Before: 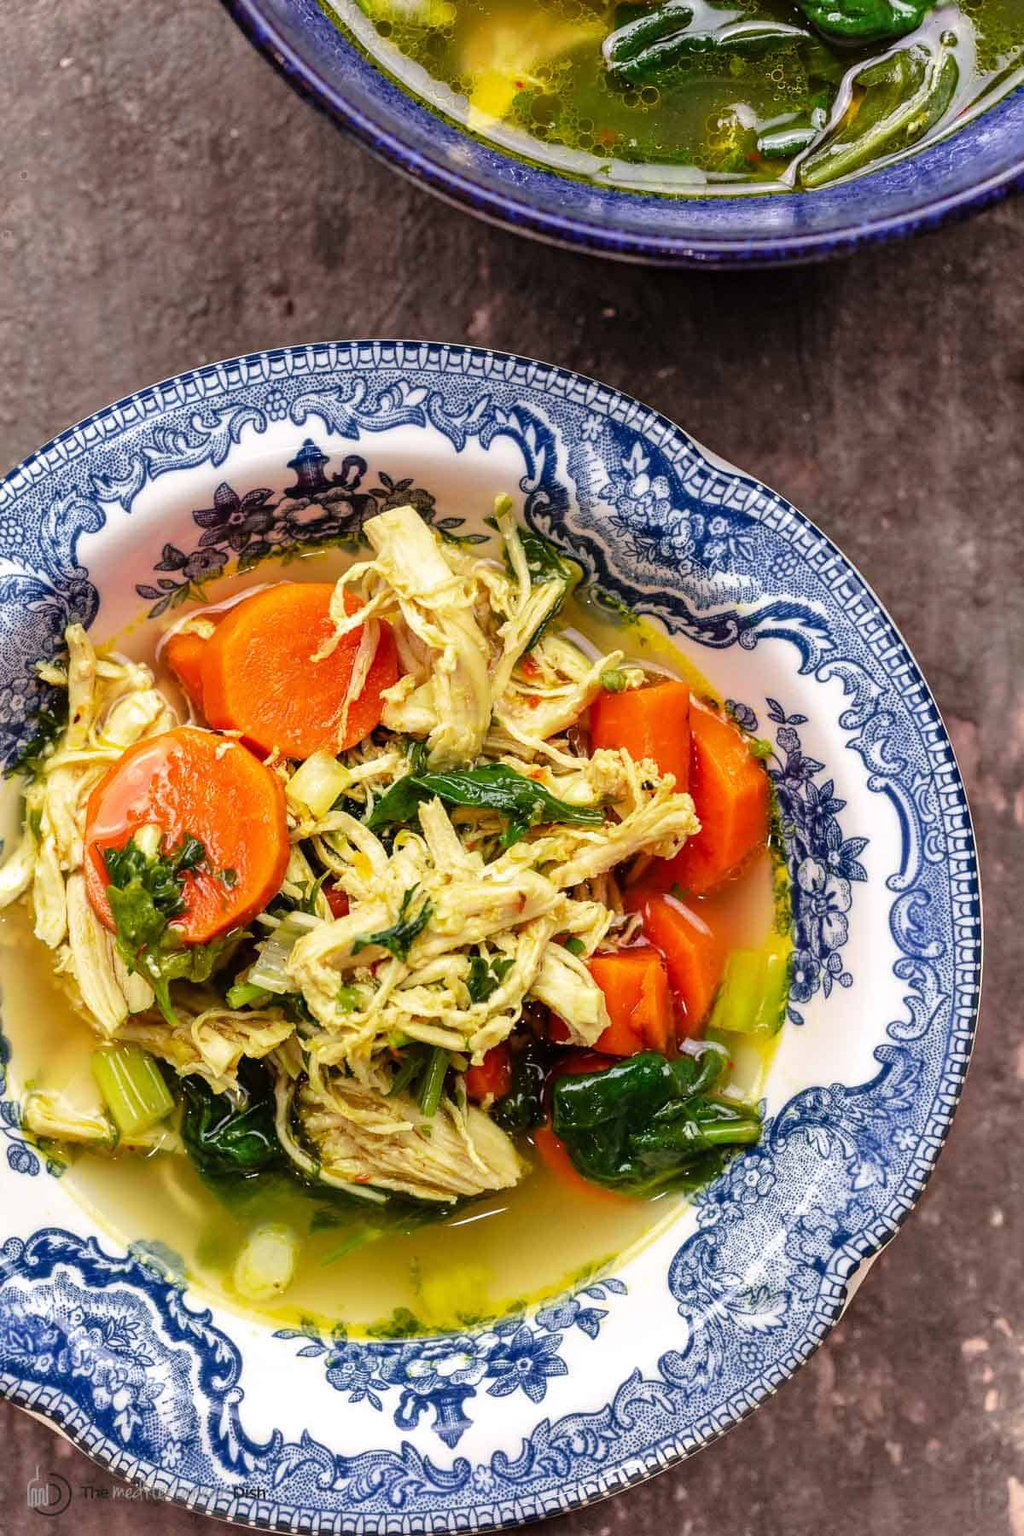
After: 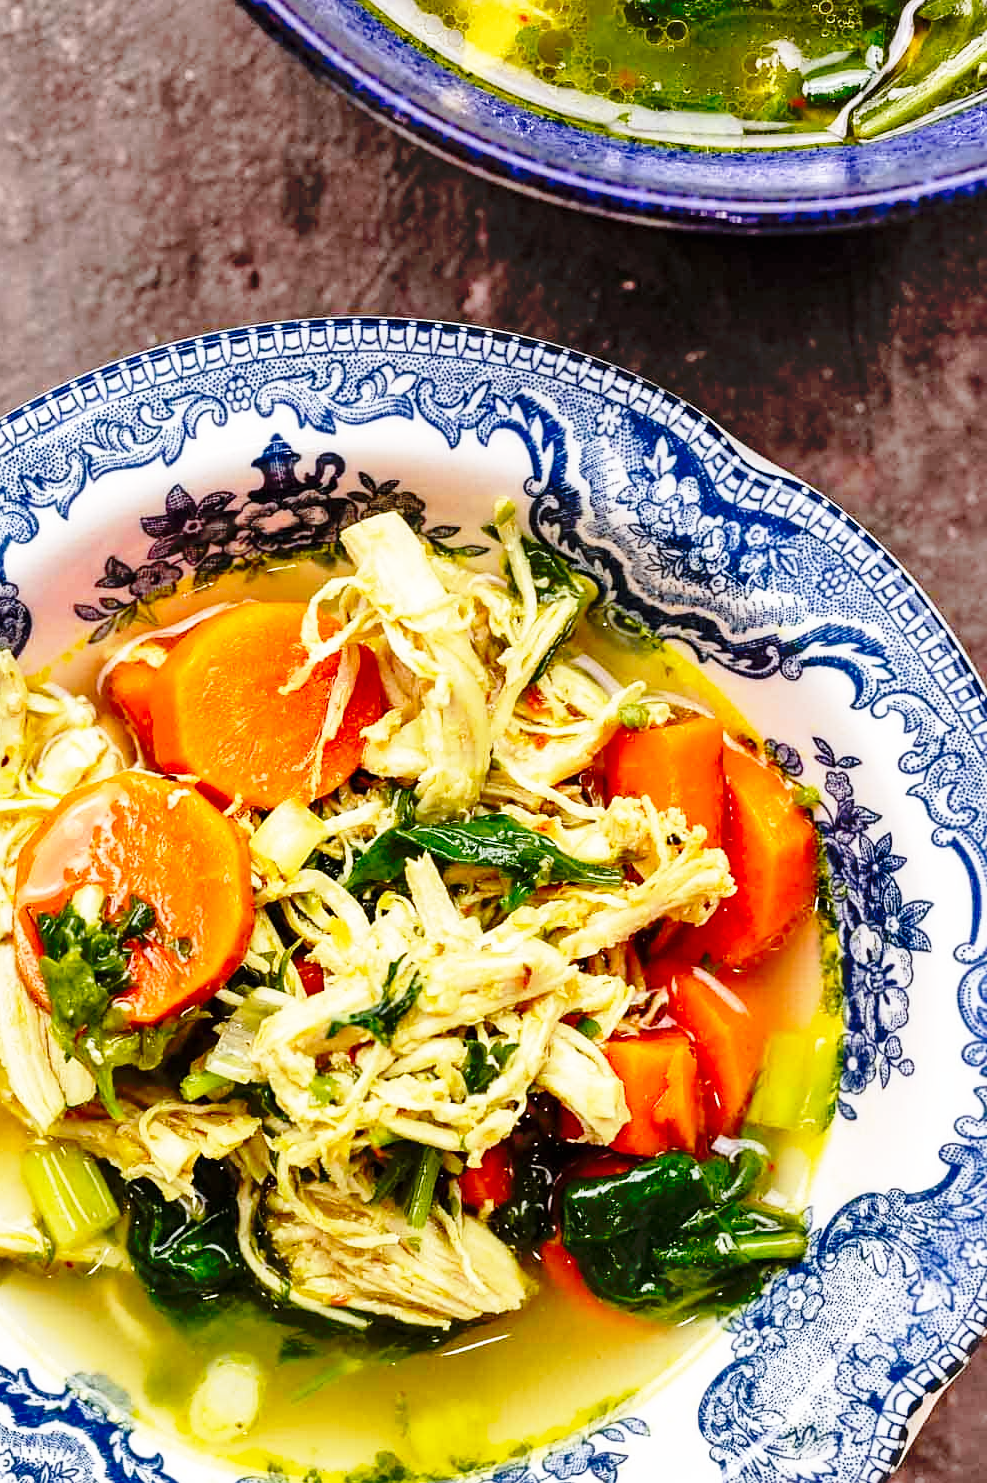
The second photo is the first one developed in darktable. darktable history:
base curve: curves: ch0 [(0, 0) (0.028, 0.03) (0.121, 0.232) (0.46, 0.748) (0.859, 0.968) (1, 1)], preserve colors none
sharpen: amount 0.213
crop and rotate: left 7.151%, top 4.523%, right 10.529%, bottom 13.055%
shadows and highlights: shadows 49.45, highlights -42.58, soften with gaussian
tone curve: curves: ch0 [(0, 0) (0.003, 0.004) (0.011, 0.005) (0.025, 0.014) (0.044, 0.037) (0.069, 0.059) (0.1, 0.096) (0.136, 0.116) (0.177, 0.133) (0.224, 0.177) (0.277, 0.255) (0.335, 0.319) (0.399, 0.385) (0.468, 0.457) (0.543, 0.545) (0.623, 0.621) (0.709, 0.705) (0.801, 0.801) (0.898, 0.901) (1, 1)], preserve colors none
